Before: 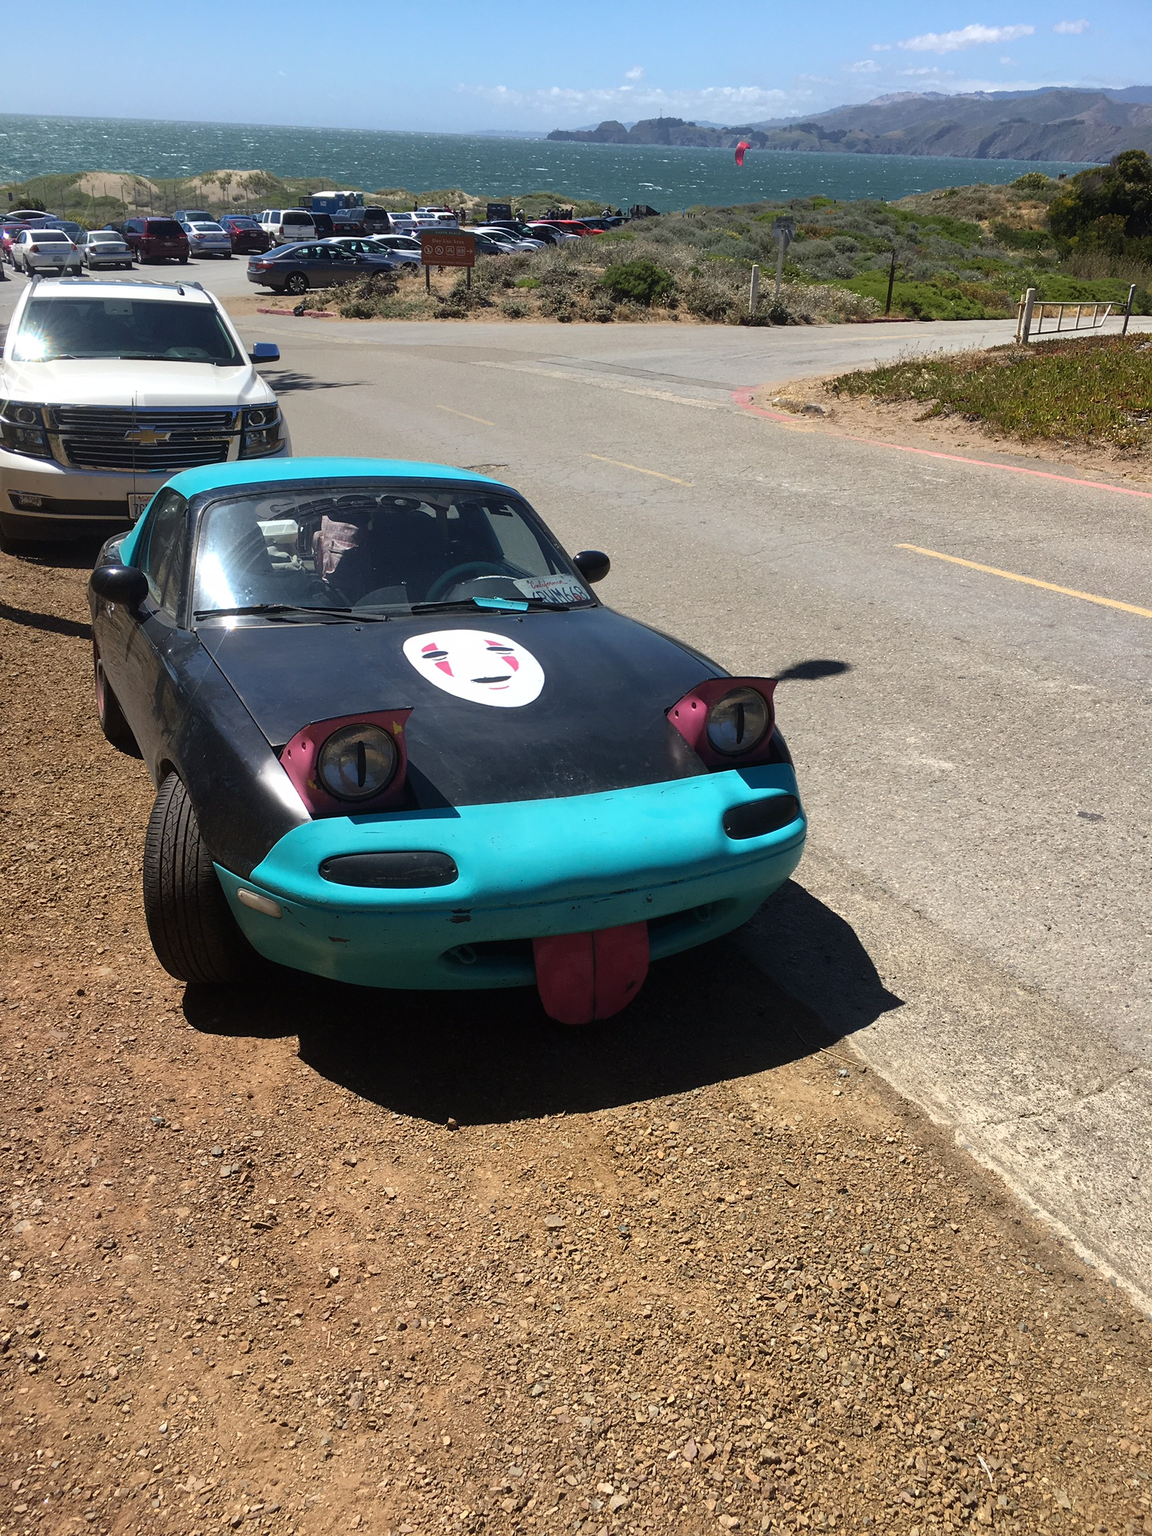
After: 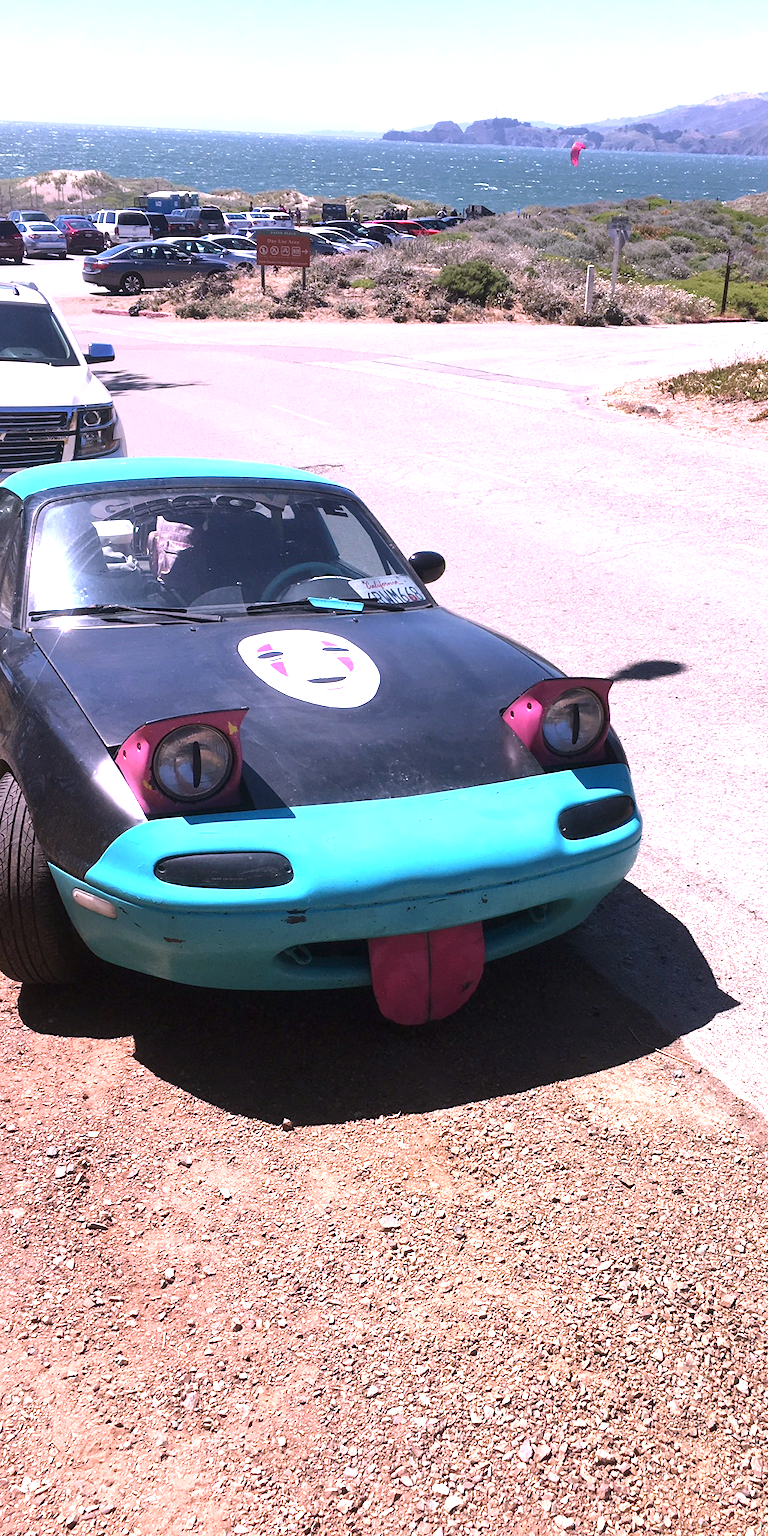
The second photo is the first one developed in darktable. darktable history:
crop and rotate: left 14.378%, right 18.942%
exposure: exposure 1.221 EV, compensate exposure bias true, compensate highlight preservation false
color correction: highlights a* 16.01, highlights b* -20.01
